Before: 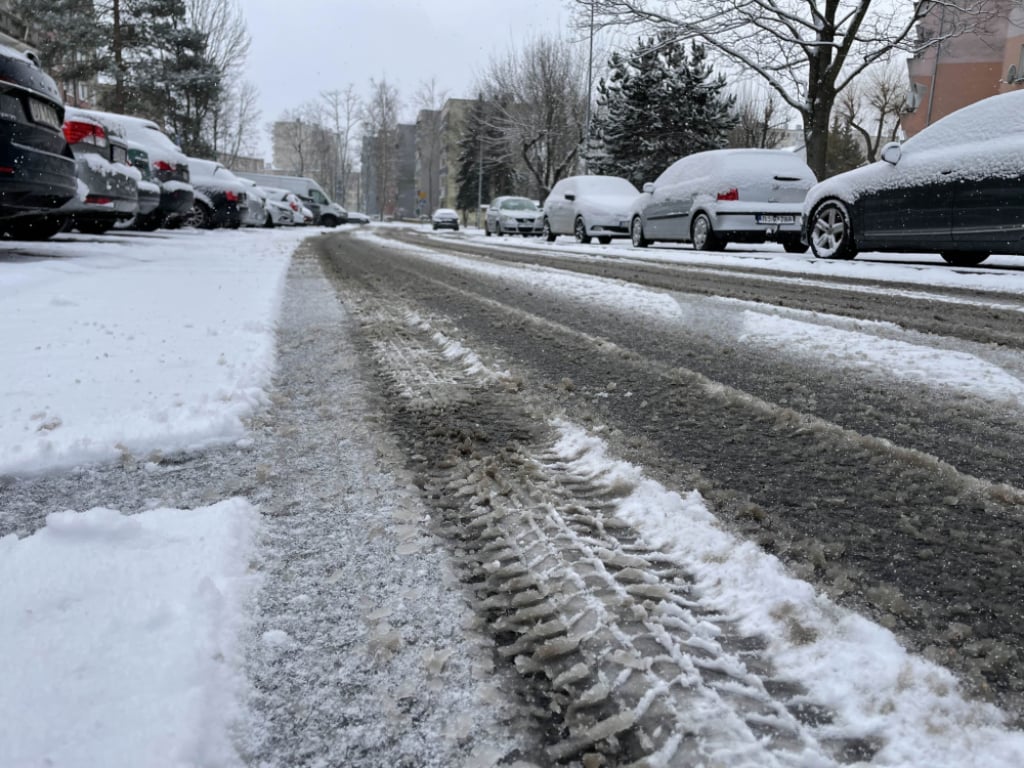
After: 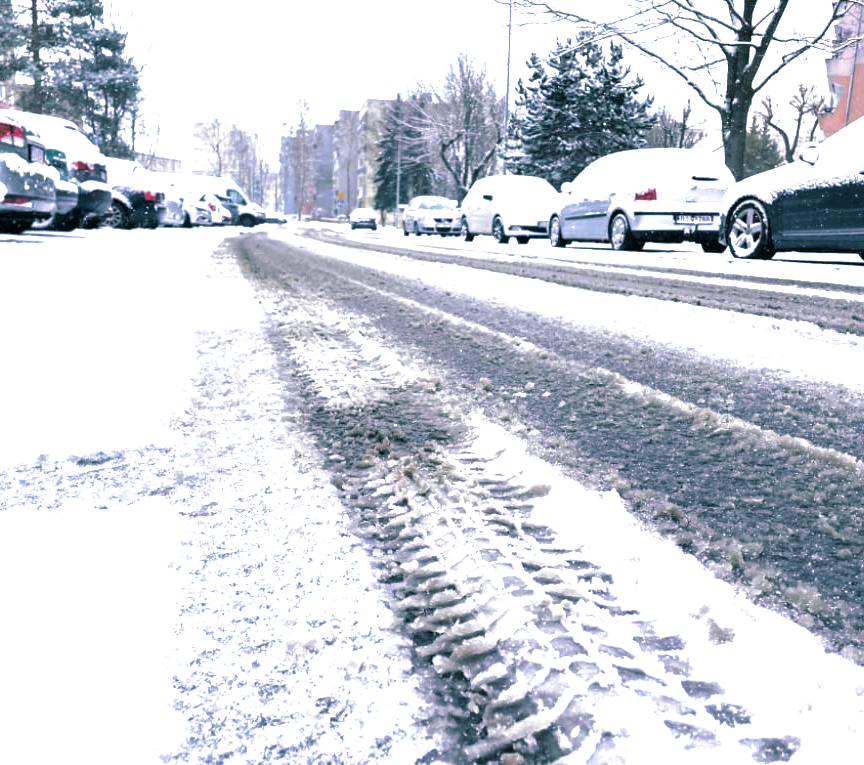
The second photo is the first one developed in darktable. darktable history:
crop: left 8.026%, right 7.374%
color balance rgb: perceptual saturation grading › global saturation 20%, perceptual saturation grading › highlights -25%, perceptual saturation grading › shadows 50.52%, global vibrance 40.24%
white balance: red 1.004, blue 1.096
split-toning: shadows › hue 205.2°, shadows › saturation 0.43, highlights › hue 54°, highlights › saturation 0.54
exposure: black level correction 0, exposure 1.675 EV, compensate exposure bias true, compensate highlight preservation false
